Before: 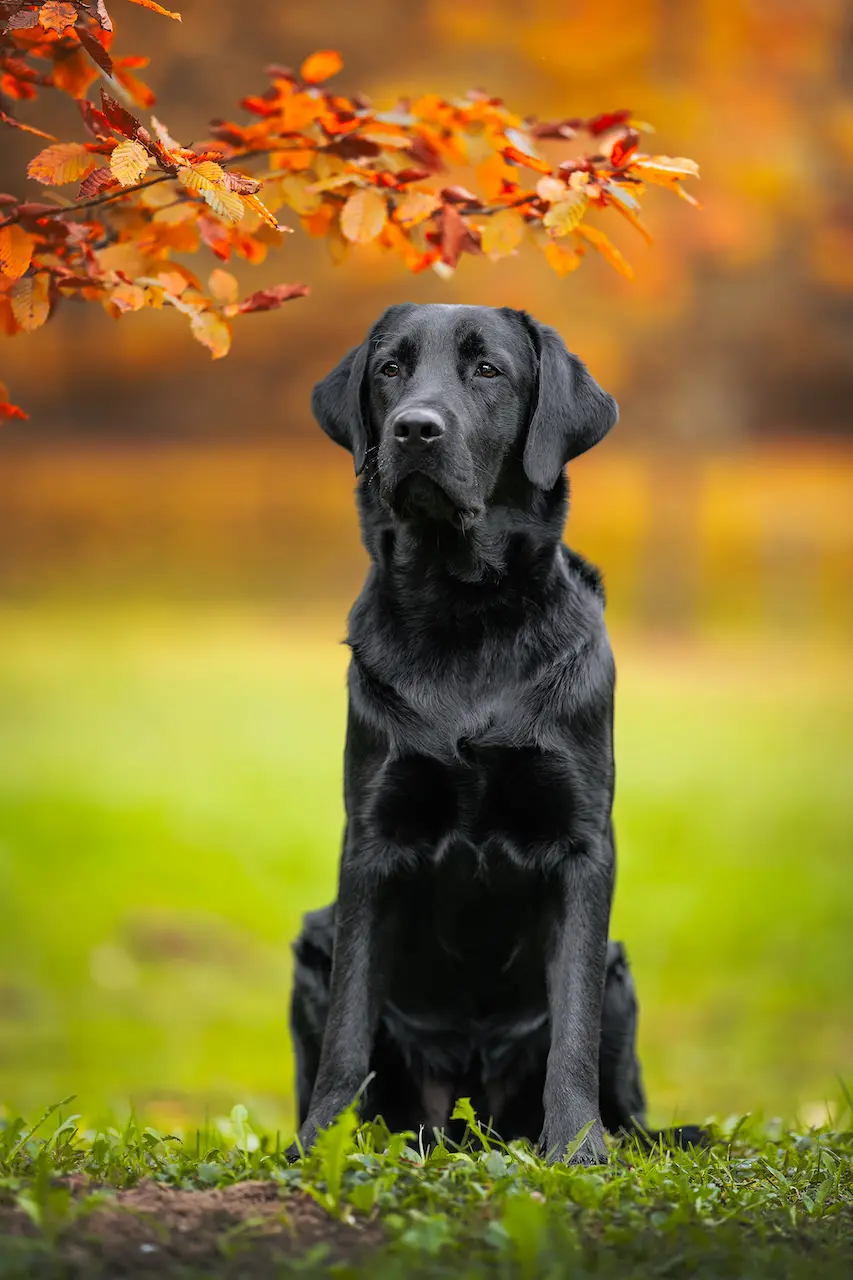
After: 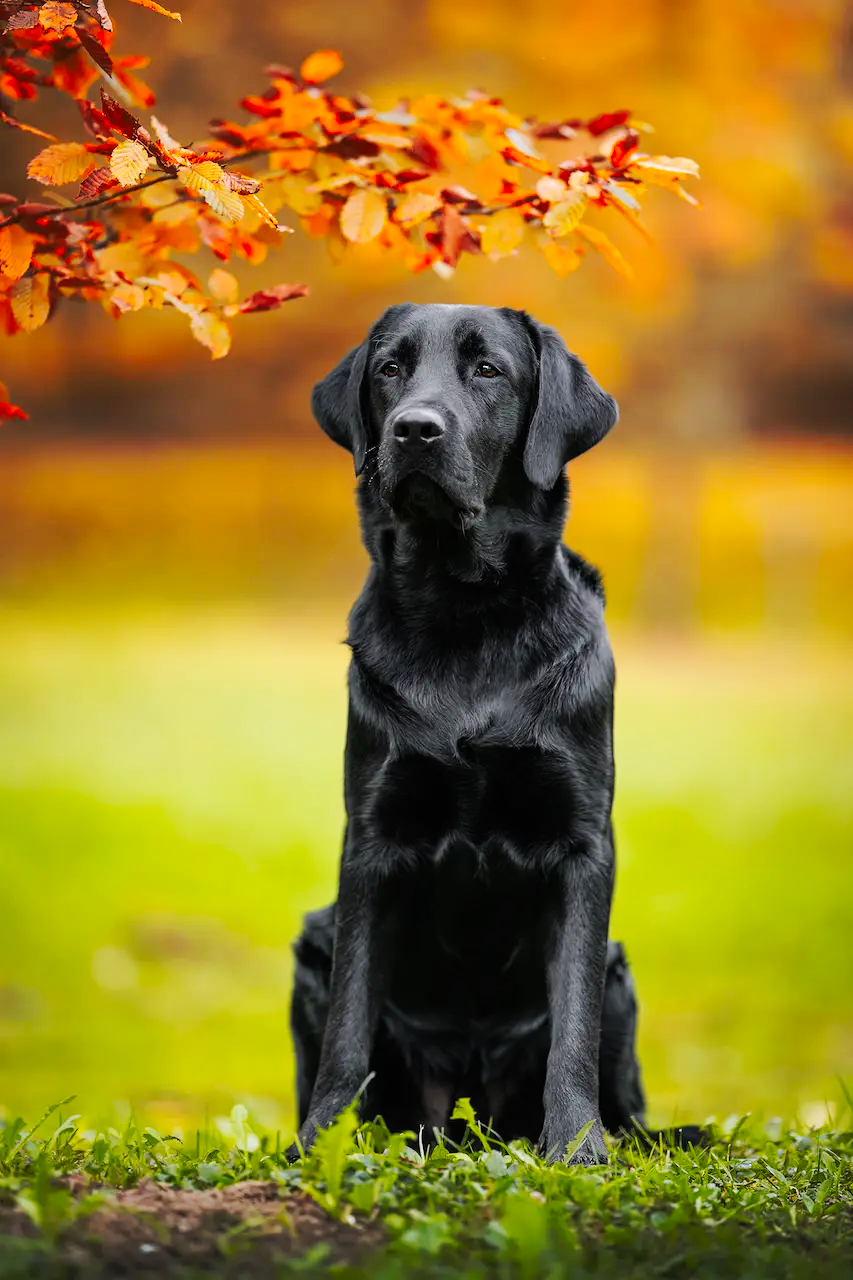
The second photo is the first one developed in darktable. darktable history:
tone curve: curves: ch0 [(0, 0) (0.126, 0.086) (0.338, 0.327) (0.494, 0.55) (0.703, 0.762) (1, 1)]; ch1 [(0, 0) (0.346, 0.324) (0.45, 0.431) (0.5, 0.5) (0.522, 0.517) (0.55, 0.578) (1, 1)]; ch2 [(0, 0) (0.44, 0.424) (0.501, 0.499) (0.554, 0.563) (0.622, 0.667) (0.707, 0.746) (1, 1)], preserve colors none
